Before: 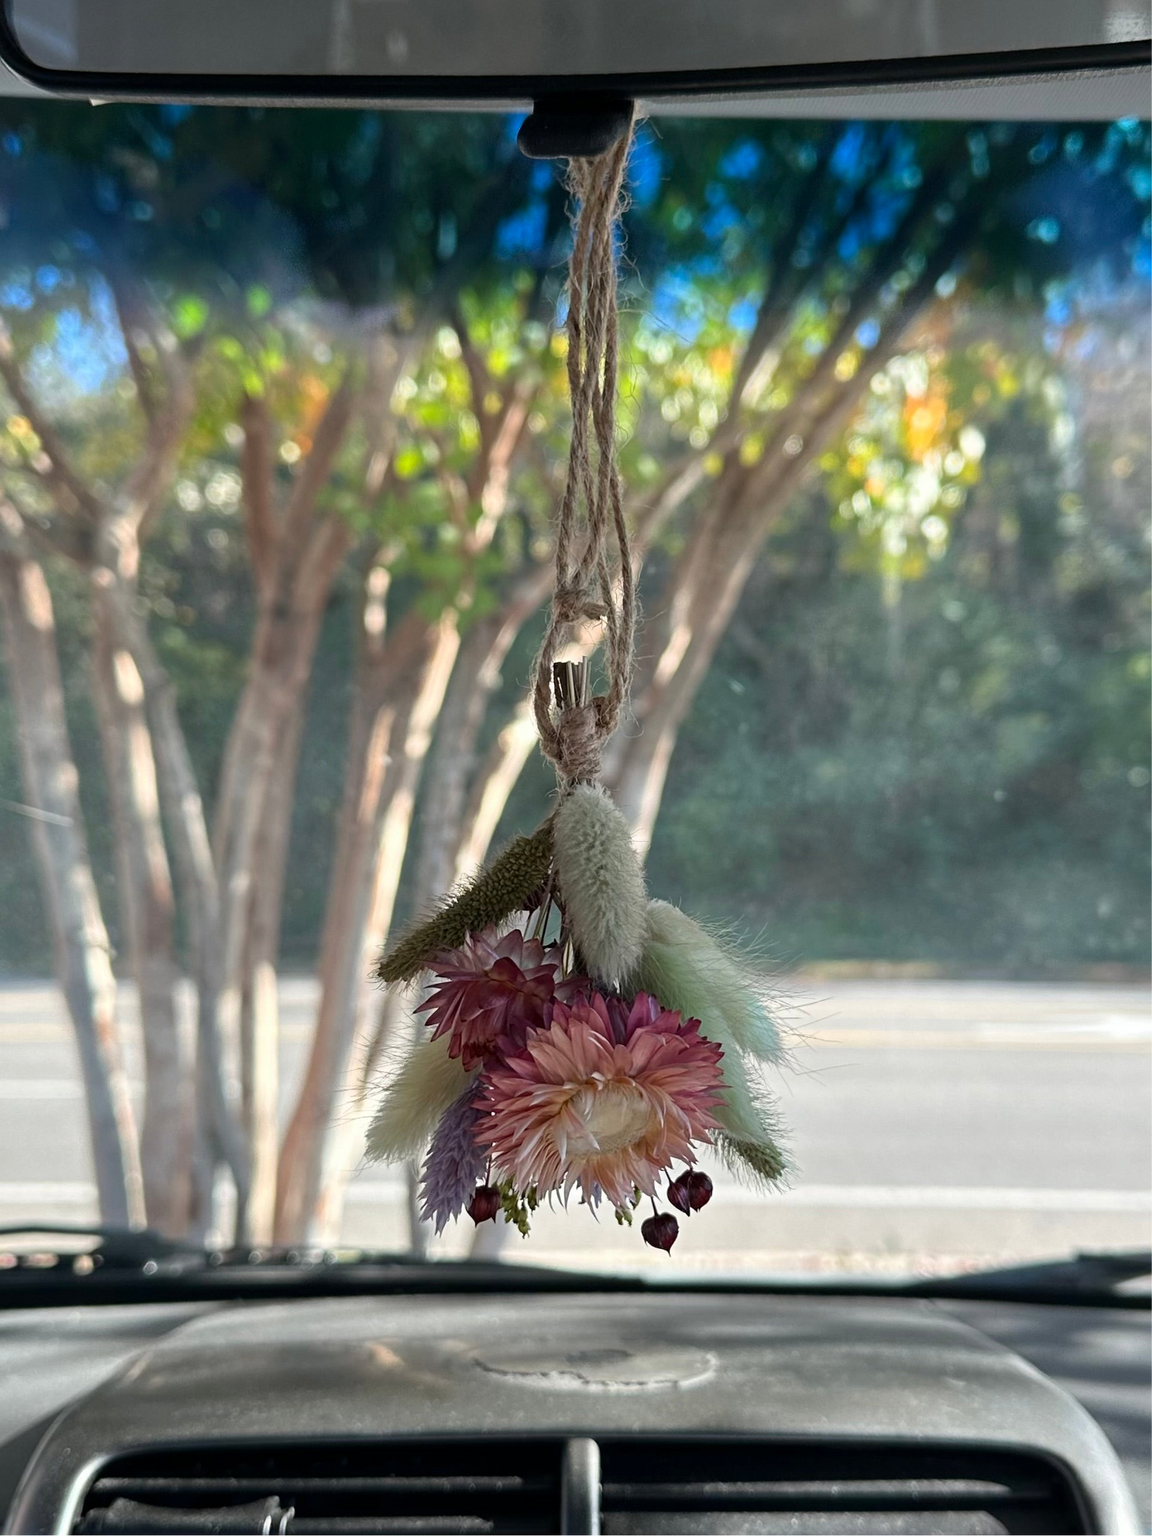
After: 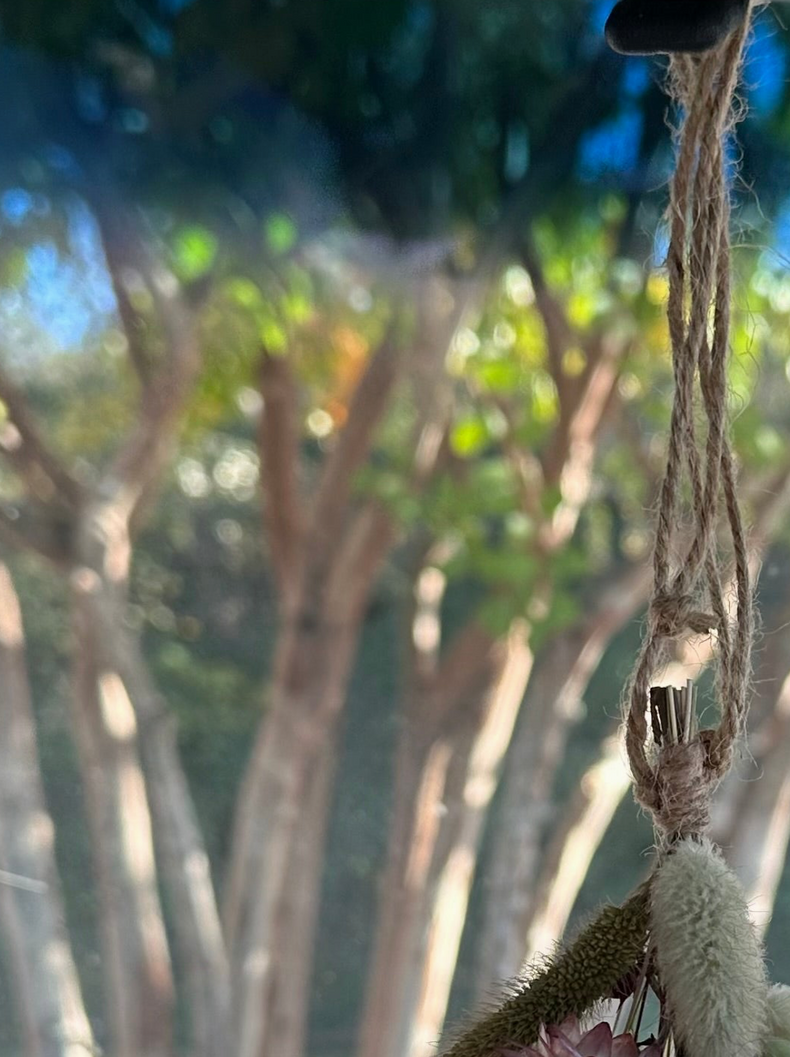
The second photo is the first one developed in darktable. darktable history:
crop and rotate: left 3.047%, top 7.509%, right 42.236%, bottom 37.598%
exposure: exposure -0.05 EV
